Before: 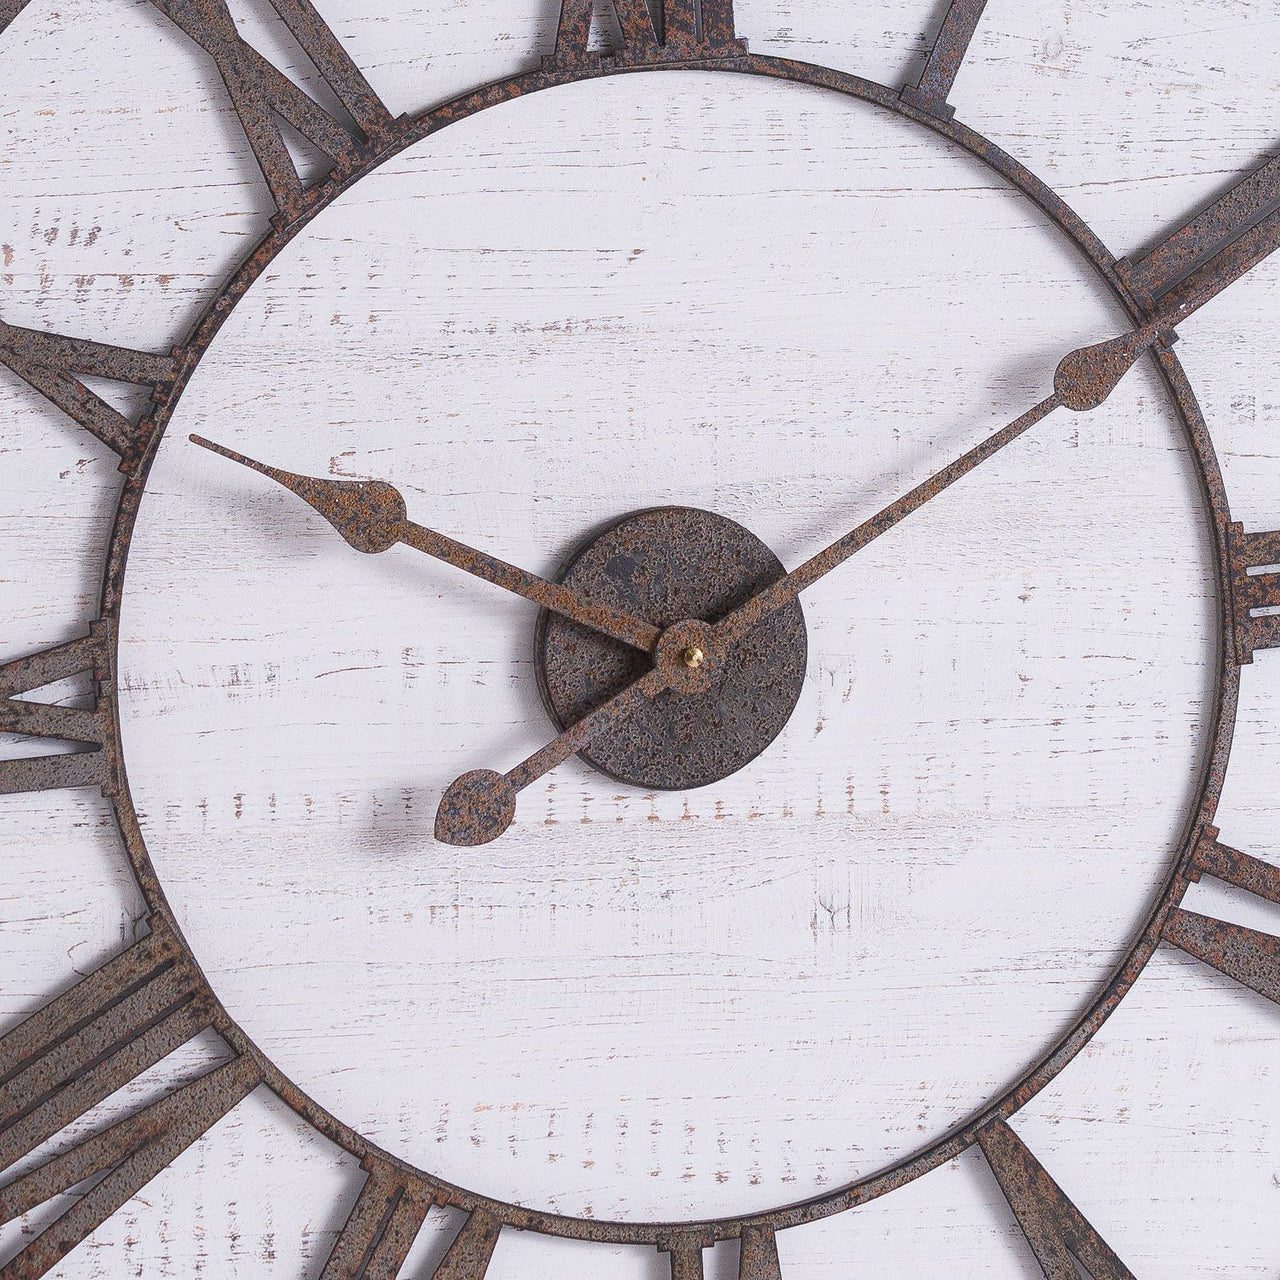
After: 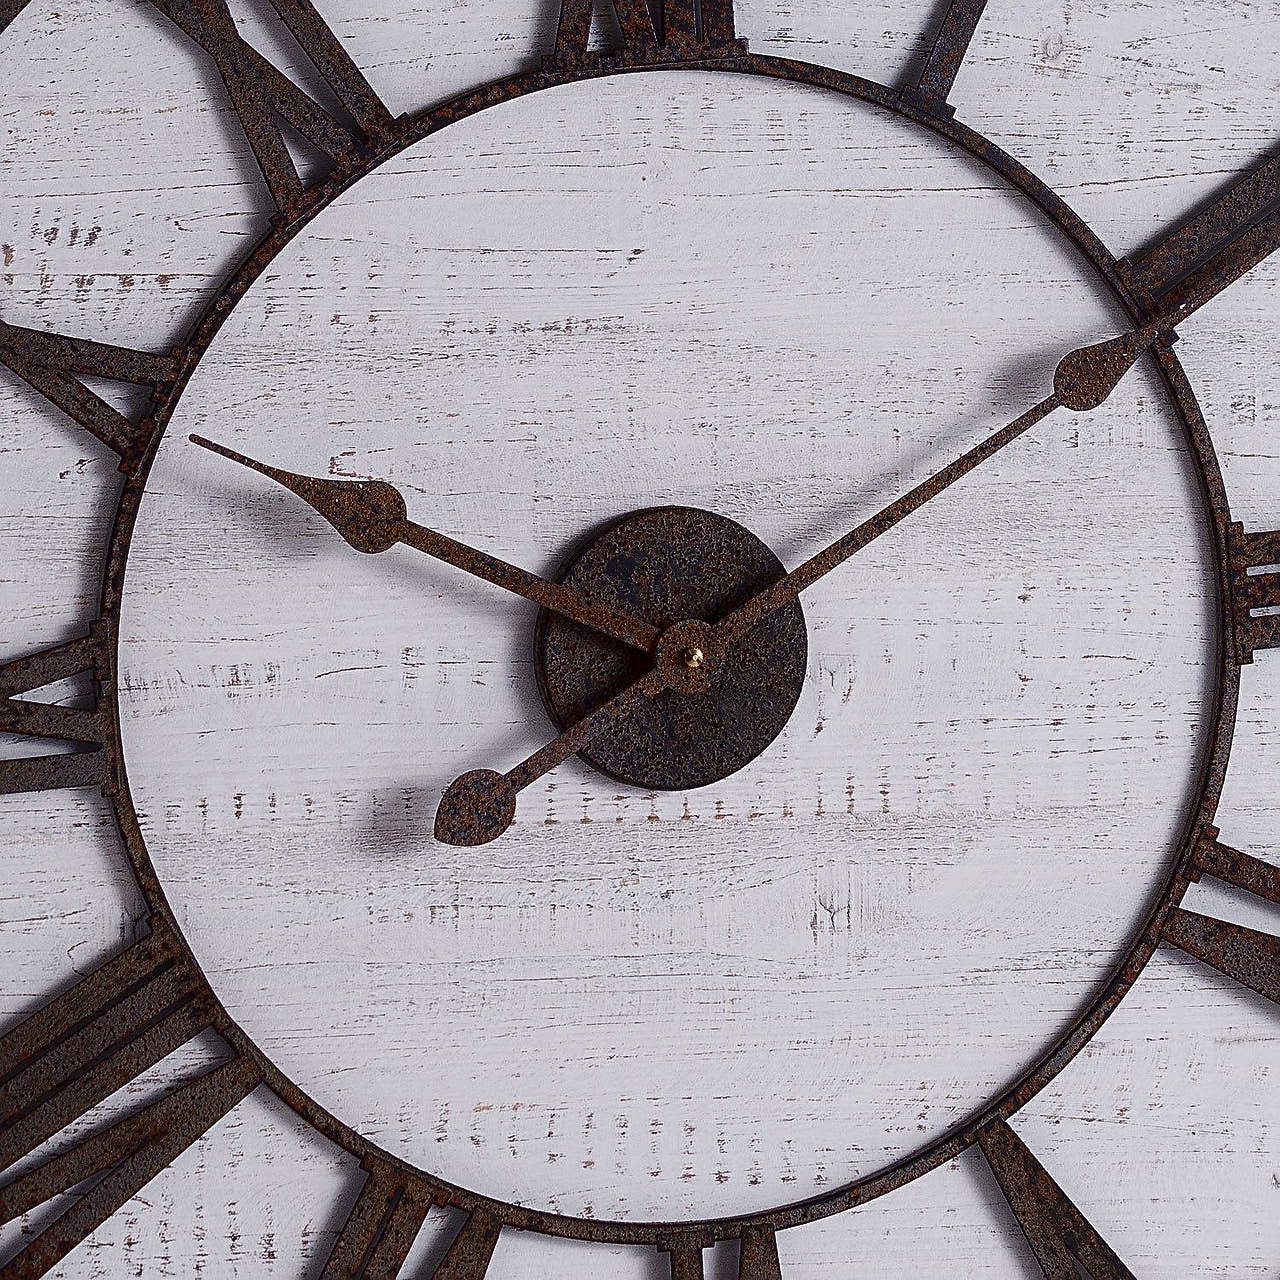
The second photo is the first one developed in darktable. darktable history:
sharpen: on, module defaults
contrast brightness saturation: brightness -0.52
color balance rgb: global vibrance 10%
